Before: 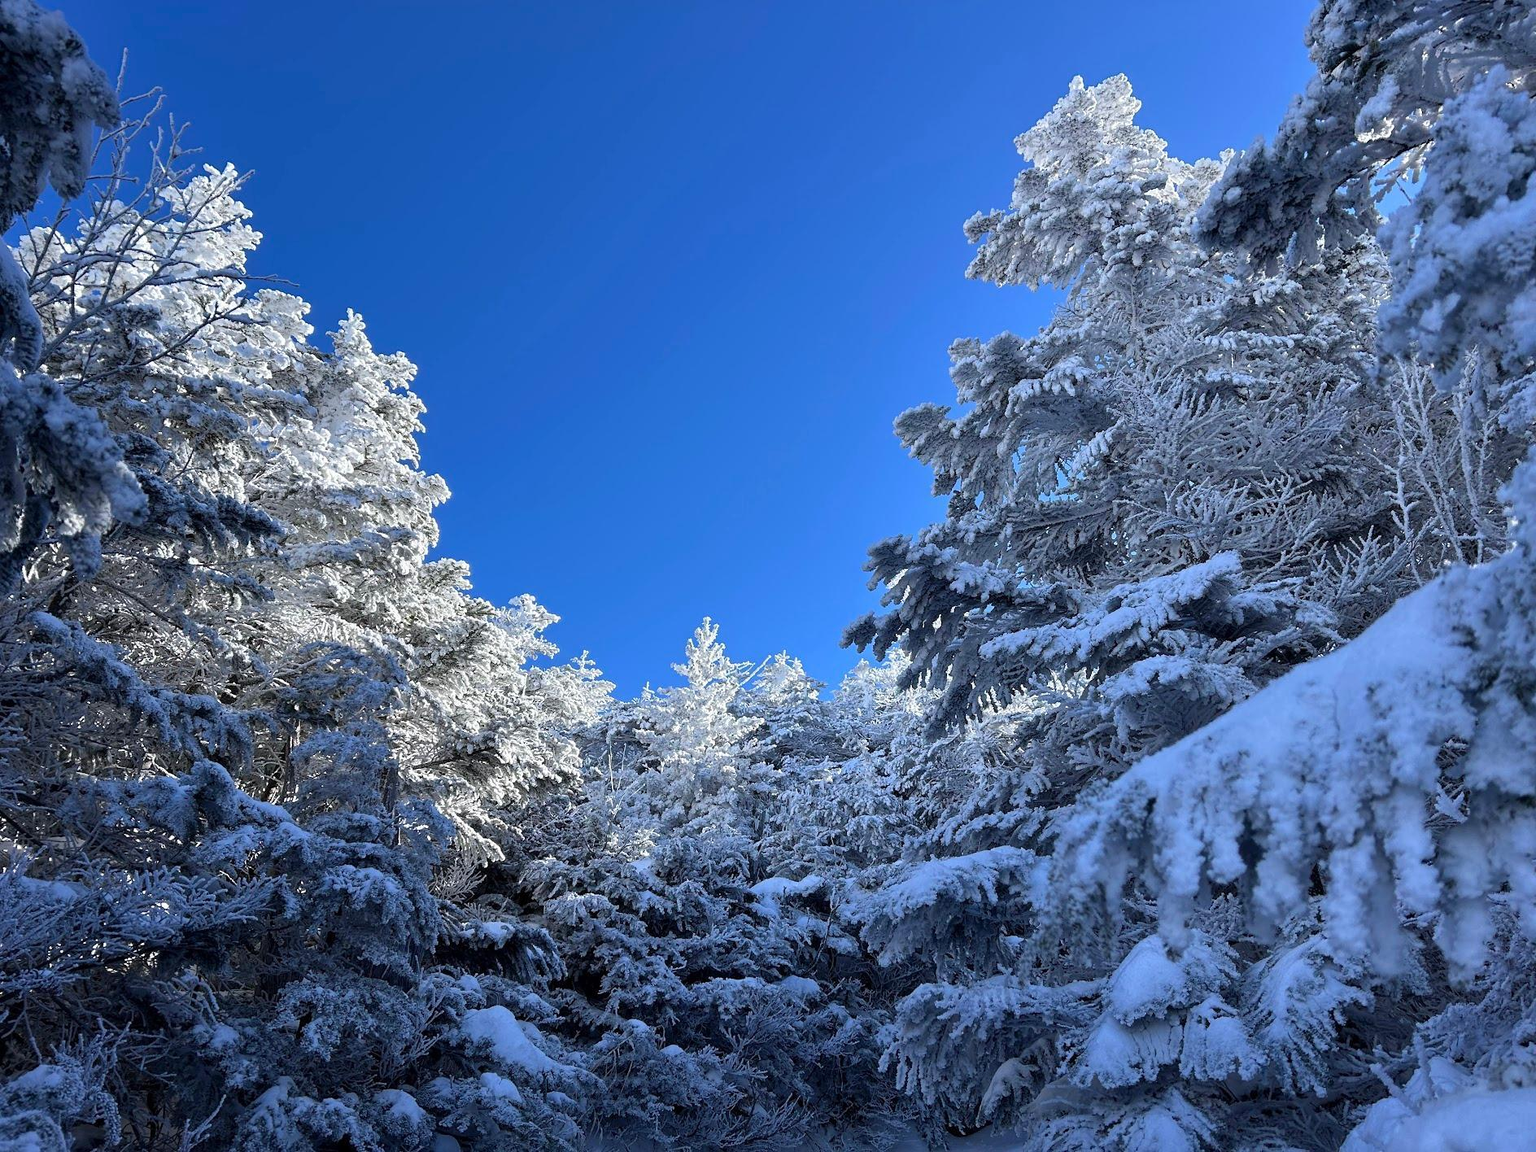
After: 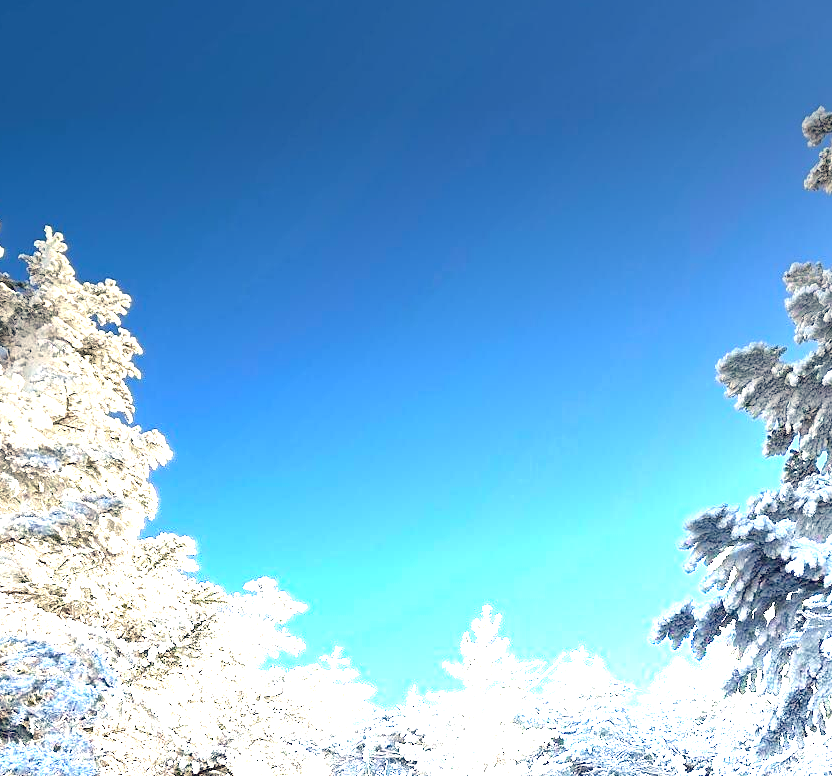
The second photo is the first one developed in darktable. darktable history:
tone equalizer: on, module defaults
crop: left 20.248%, top 10.86%, right 35.675%, bottom 34.321%
white balance: red 1.123, blue 0.83
graduated density: density -3.9 EV
